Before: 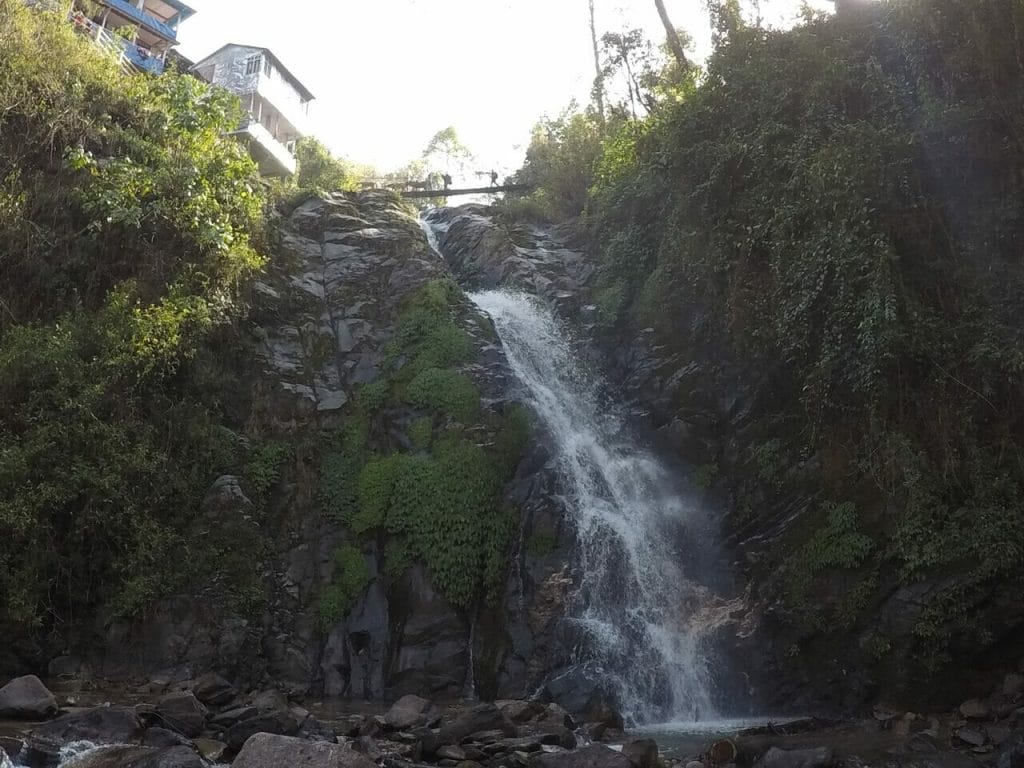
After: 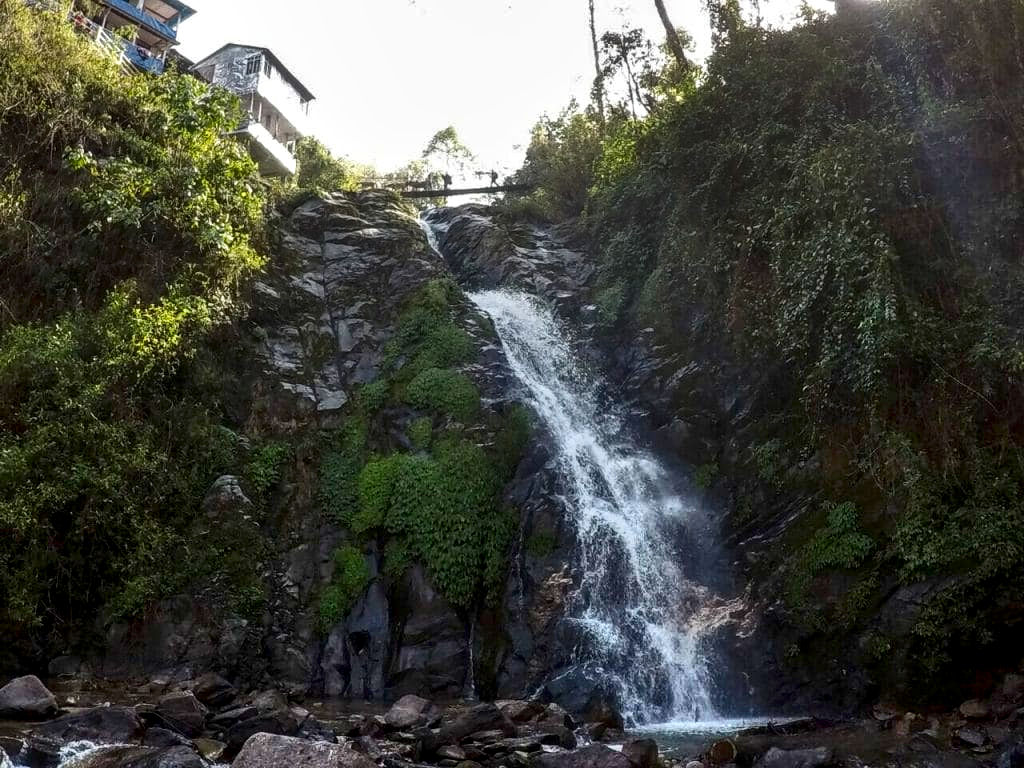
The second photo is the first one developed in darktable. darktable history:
contrast brightness saturation: contrast 0.1, brightness -0.26, saturation 0.14
local contrast: highlights 61%, detail 143%, midtone range 0.428
shadows and highlights: shadows 60, highlights -60.23, soften with gaussian
